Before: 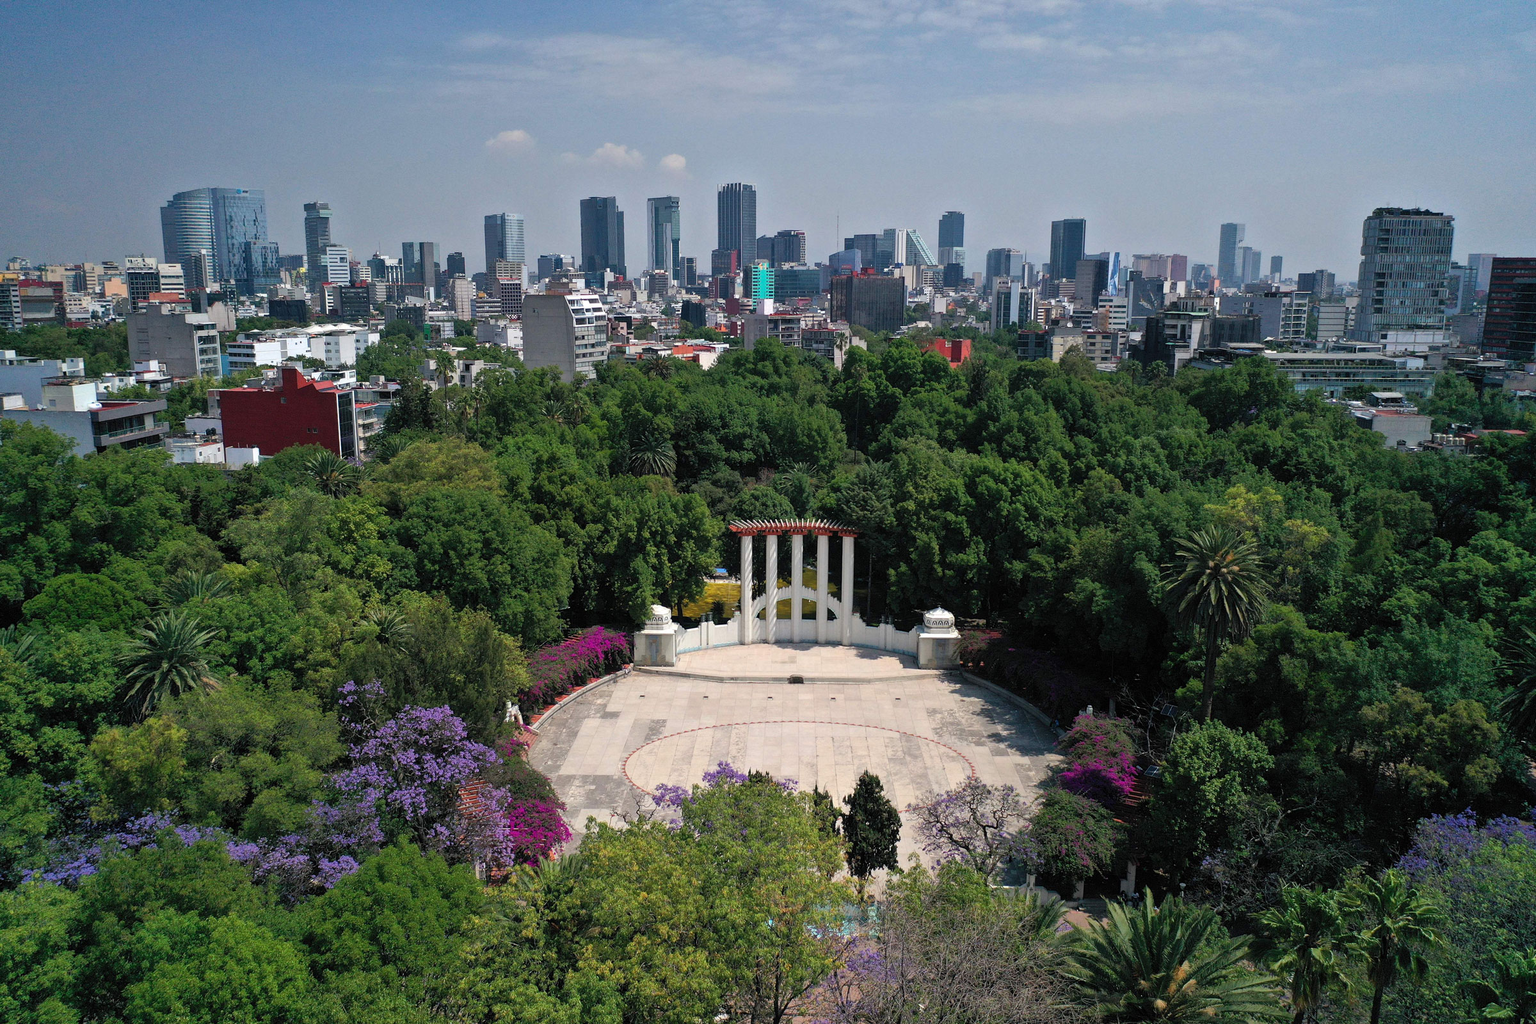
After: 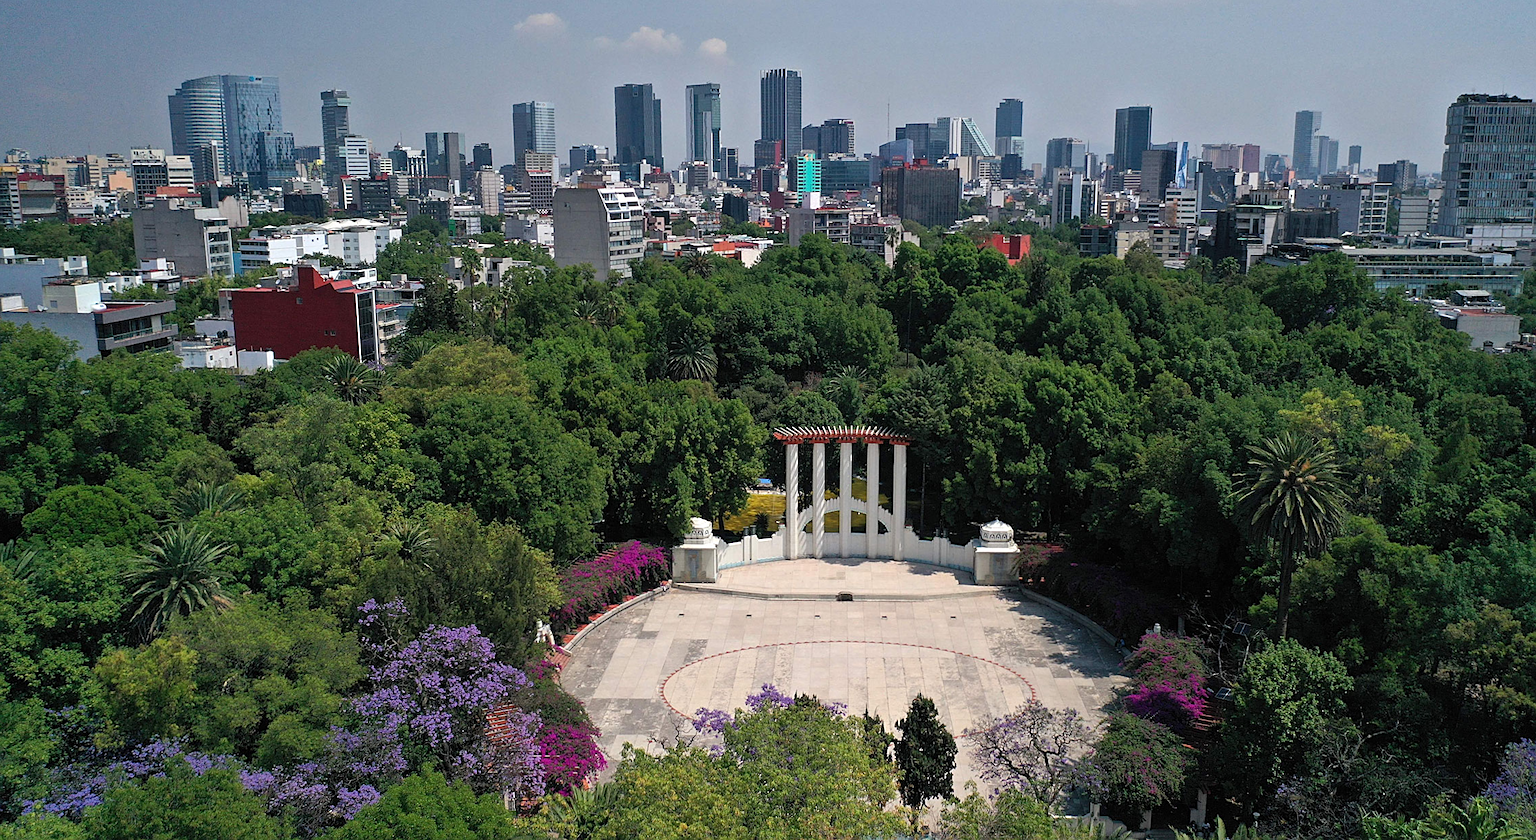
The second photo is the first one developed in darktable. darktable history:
sharpen: amount 0.477
crop and rotate: angle 0.096°, top 11.497%, right 5.705%, bottom 11.078%
